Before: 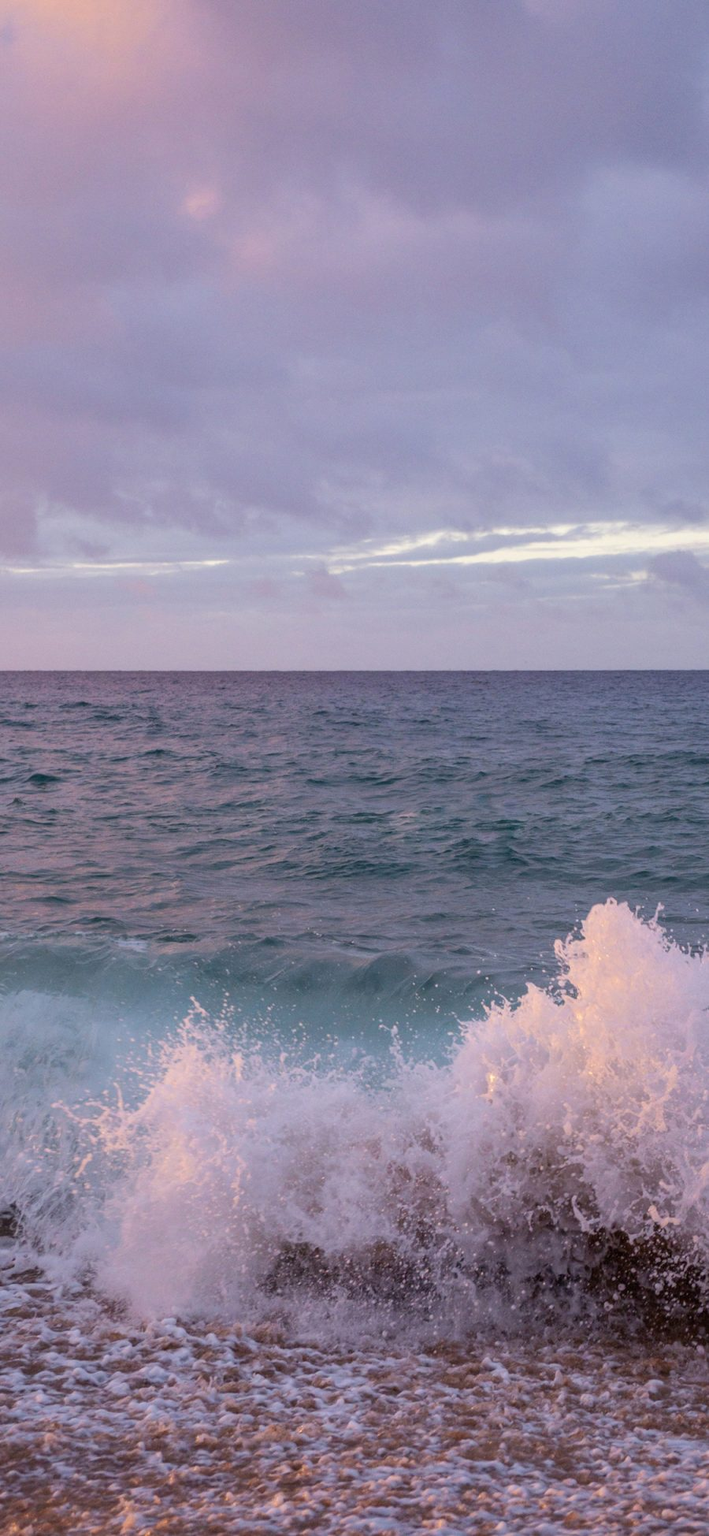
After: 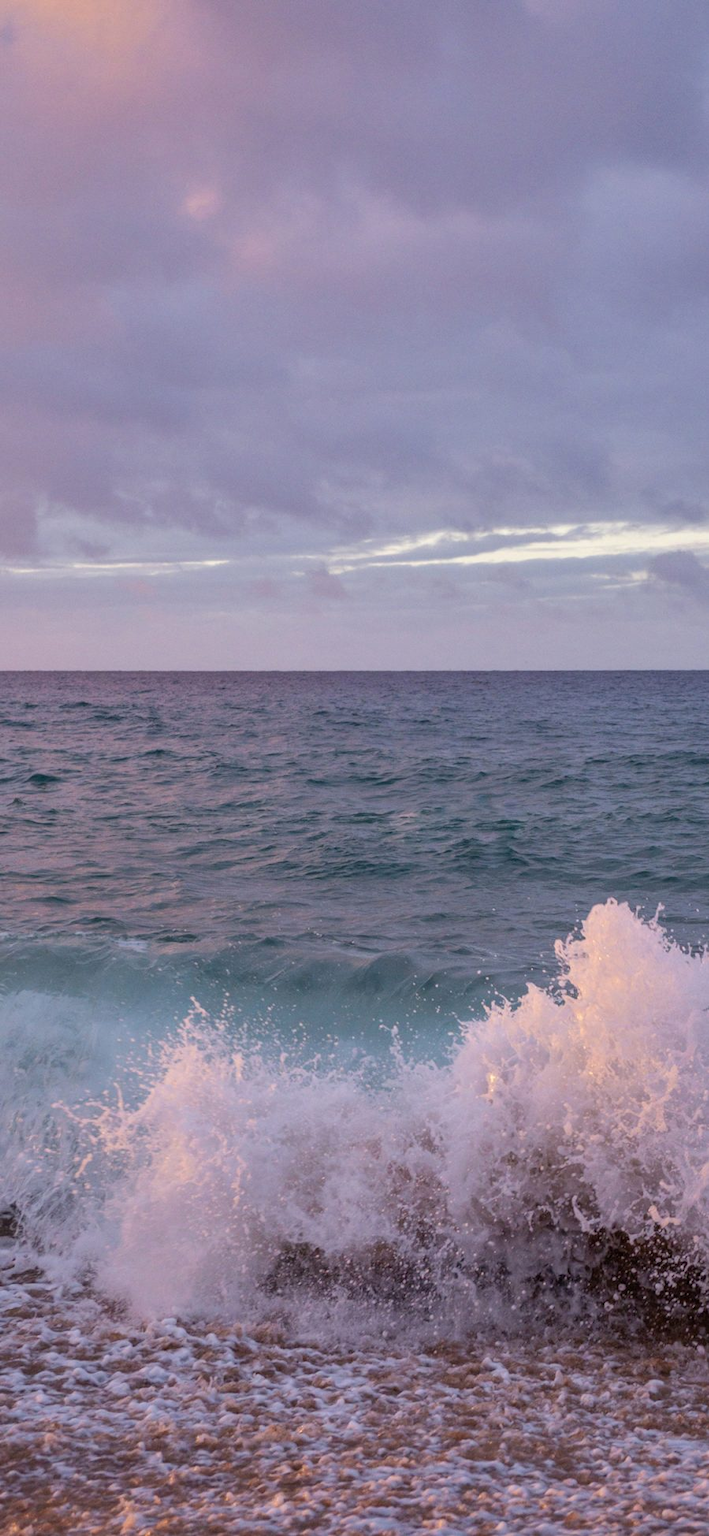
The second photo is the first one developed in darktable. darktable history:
shadows and highlights: shadows 39.24, highlights -52.36, low approximation 0.01, soften with gaussian
